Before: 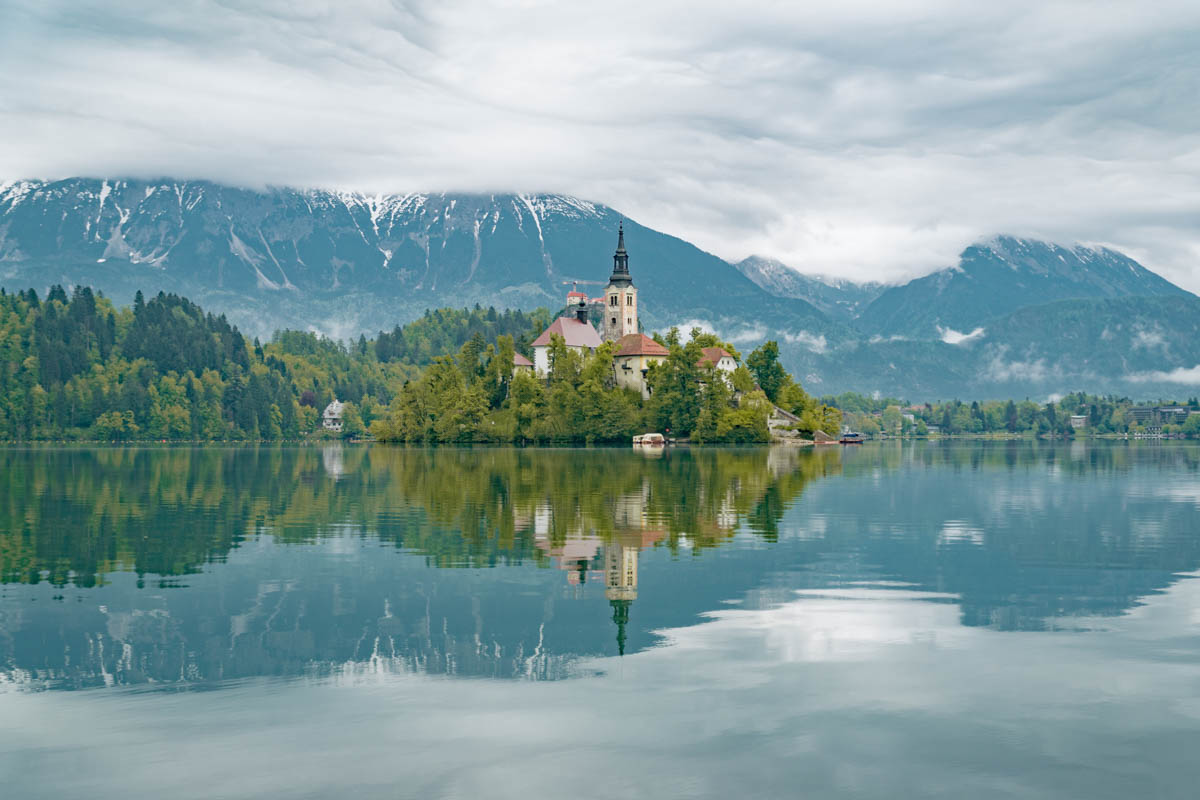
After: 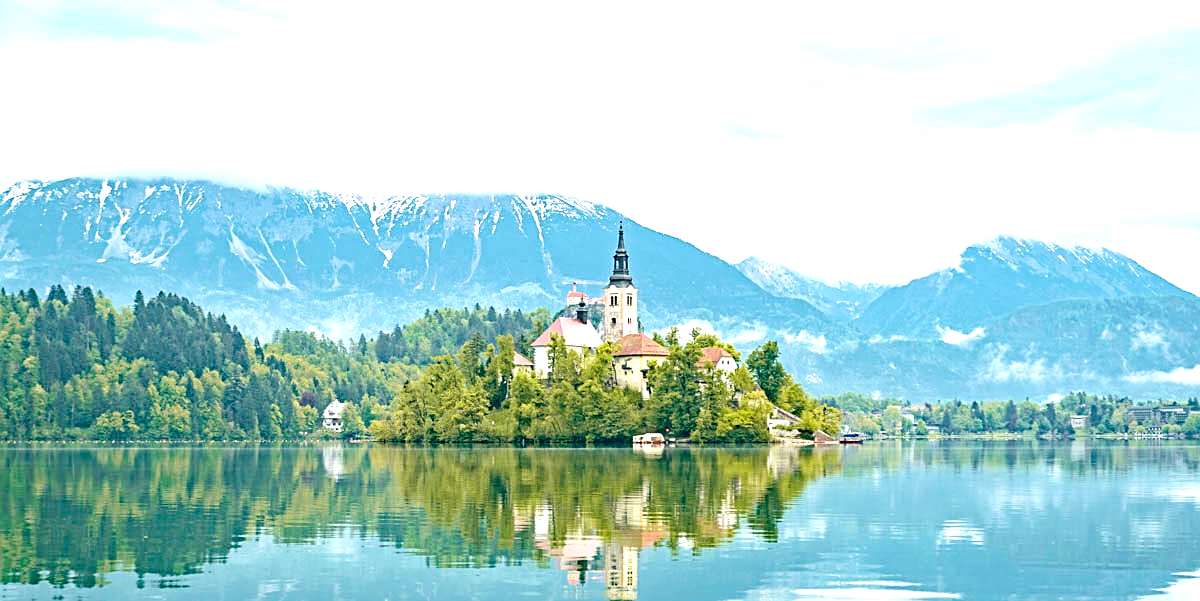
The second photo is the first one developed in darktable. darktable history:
sharpen: on, module defaults
exposure: black level correction 0, exposure 1.2 EV, compensate highlight preservation false
crop: bottom 24.859%
contrast brightness saturation: contrast 0.153, brightness -0.012, saturation 0.105
